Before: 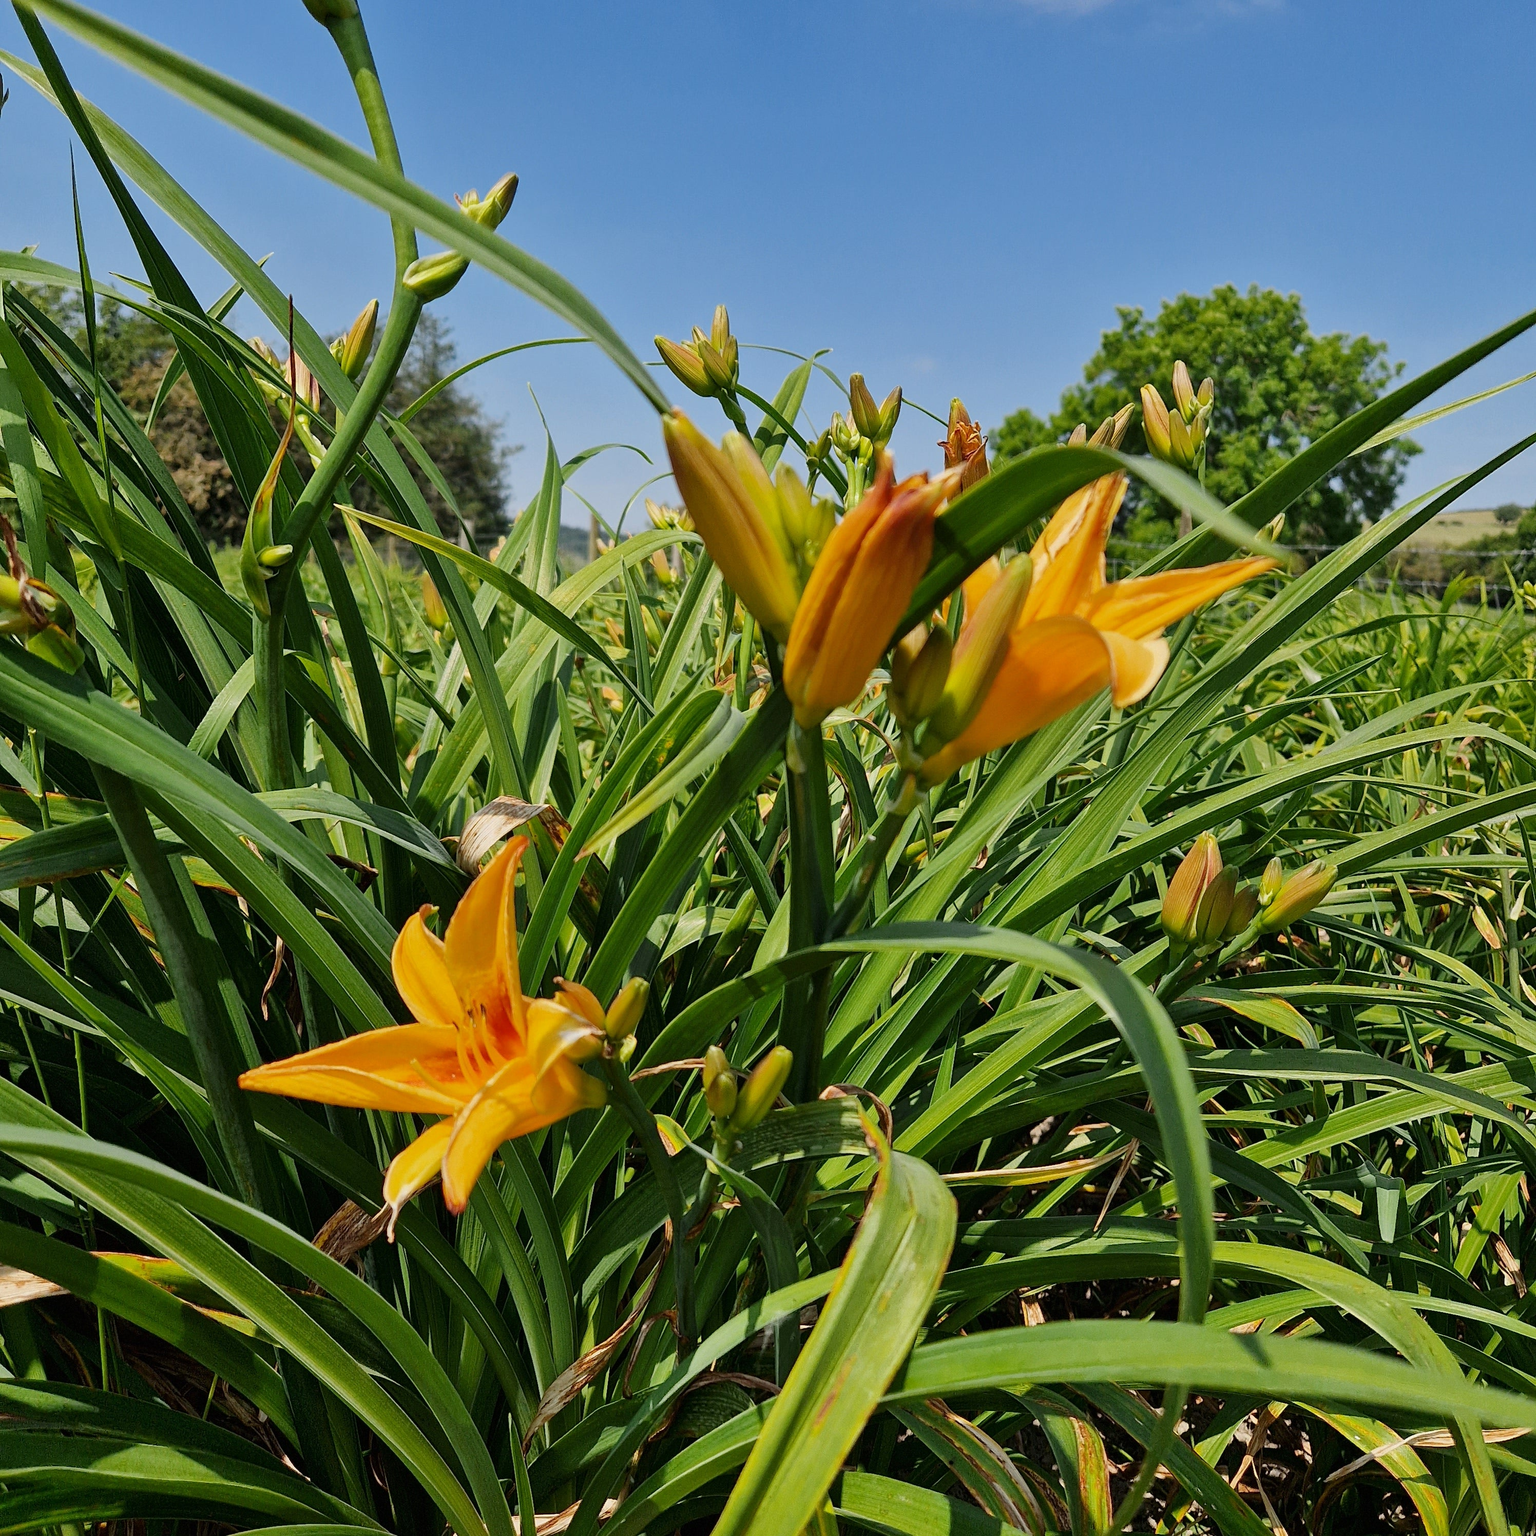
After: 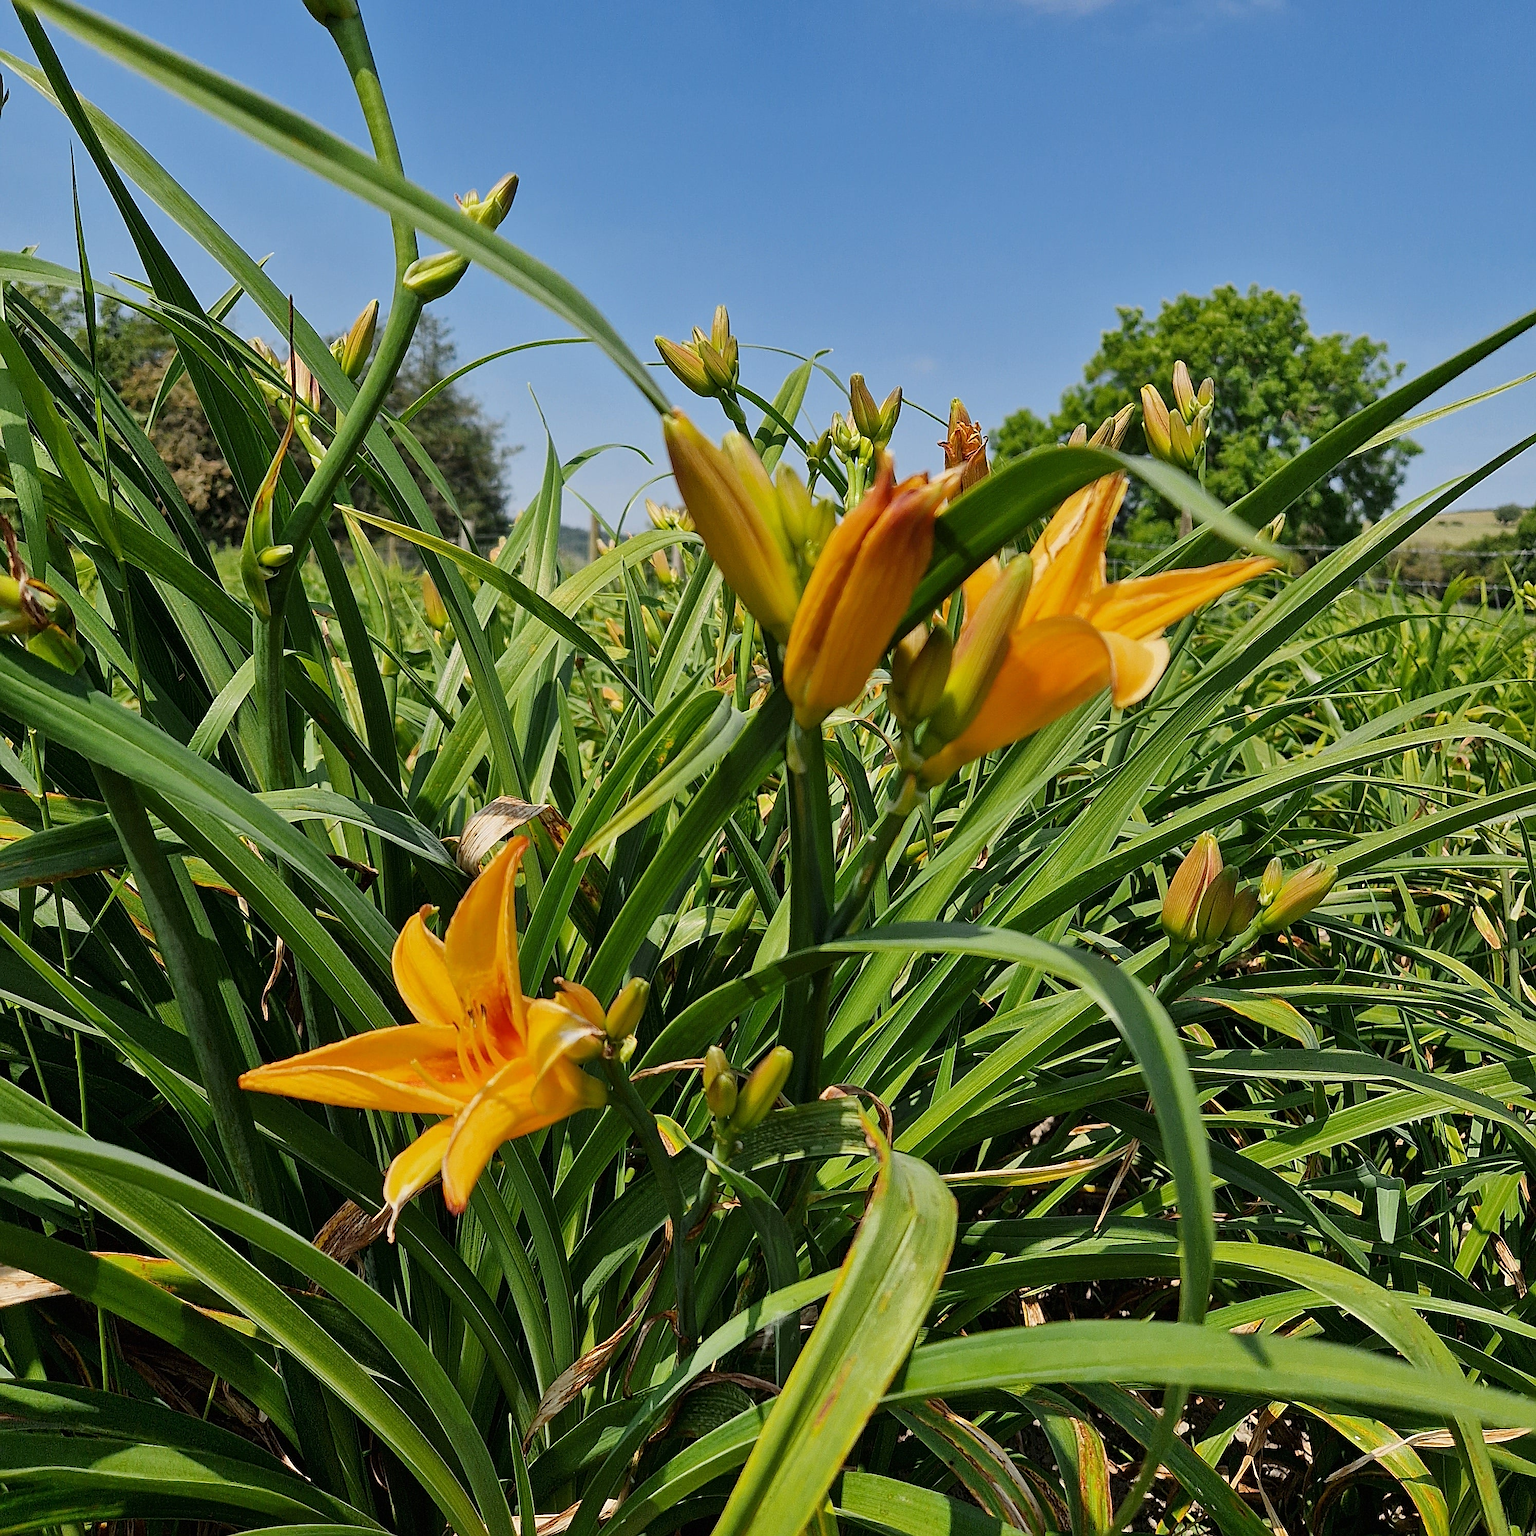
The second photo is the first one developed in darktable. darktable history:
sharpen: amount 0.593
